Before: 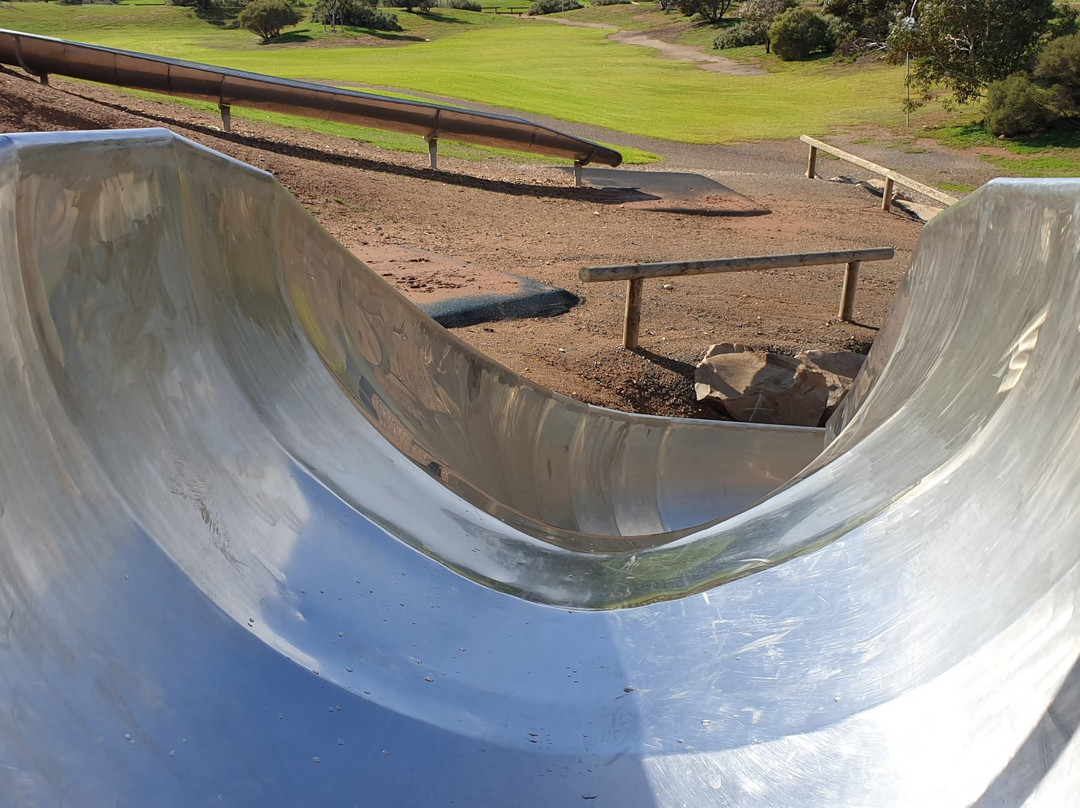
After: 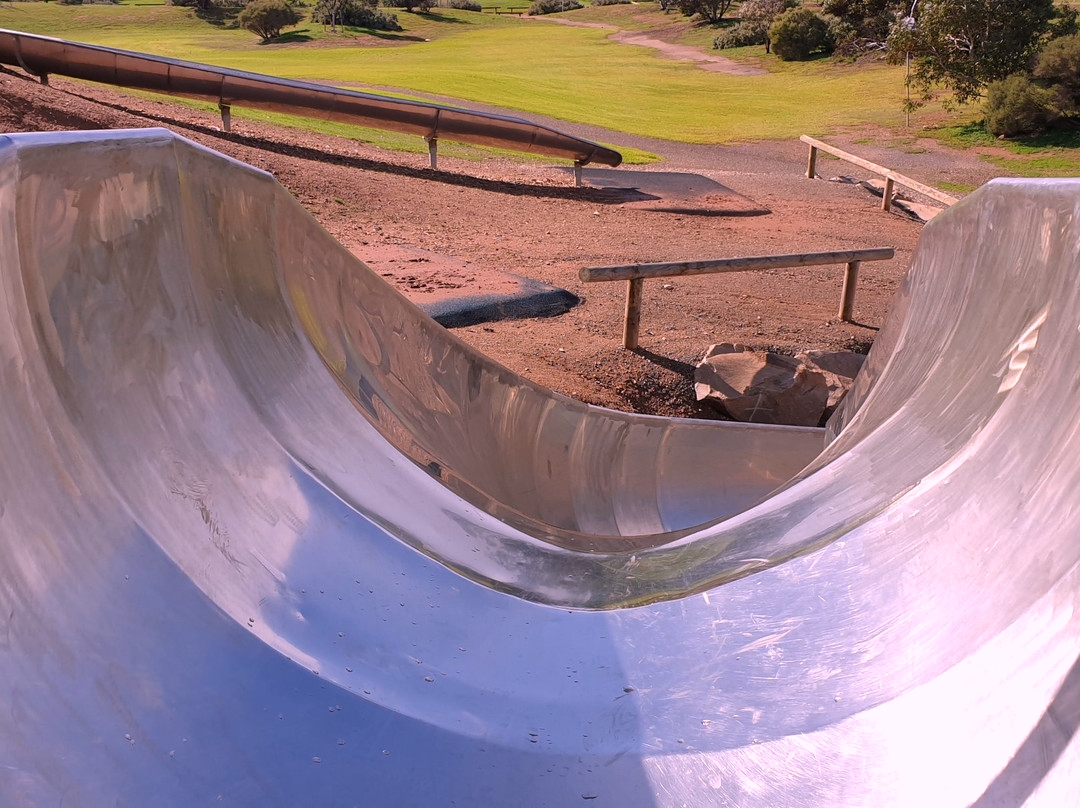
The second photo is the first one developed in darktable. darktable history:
shadows and highlights: shadows -20, white point adjustment -2, highlights -35
white balance: red 1.188, blue 1.11
